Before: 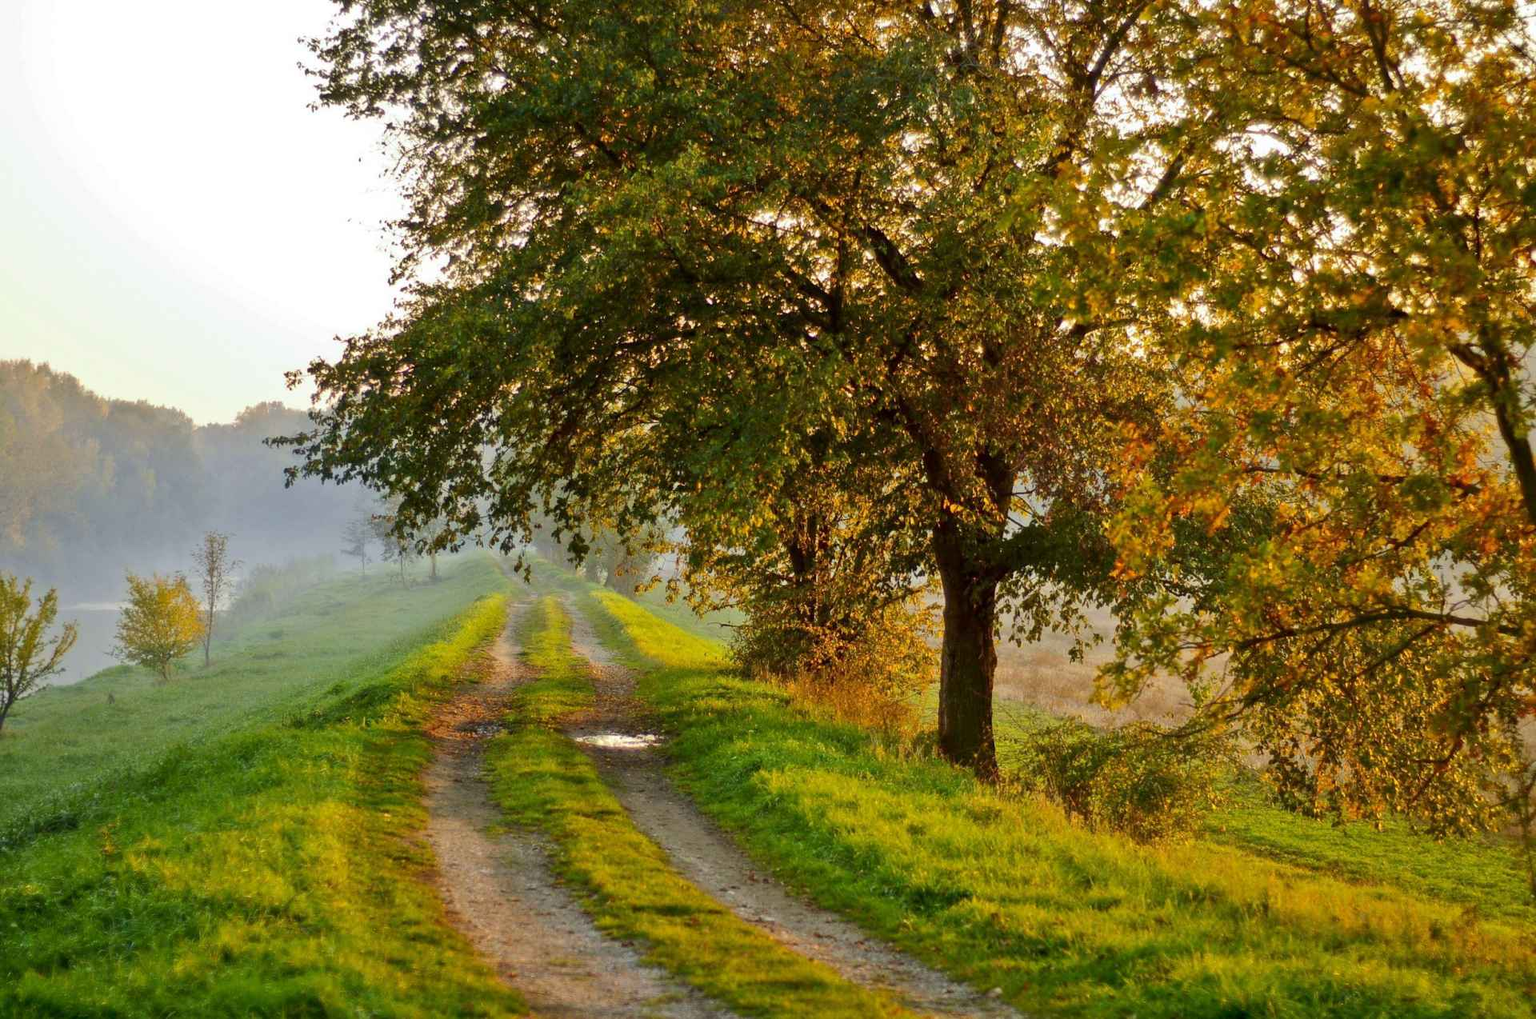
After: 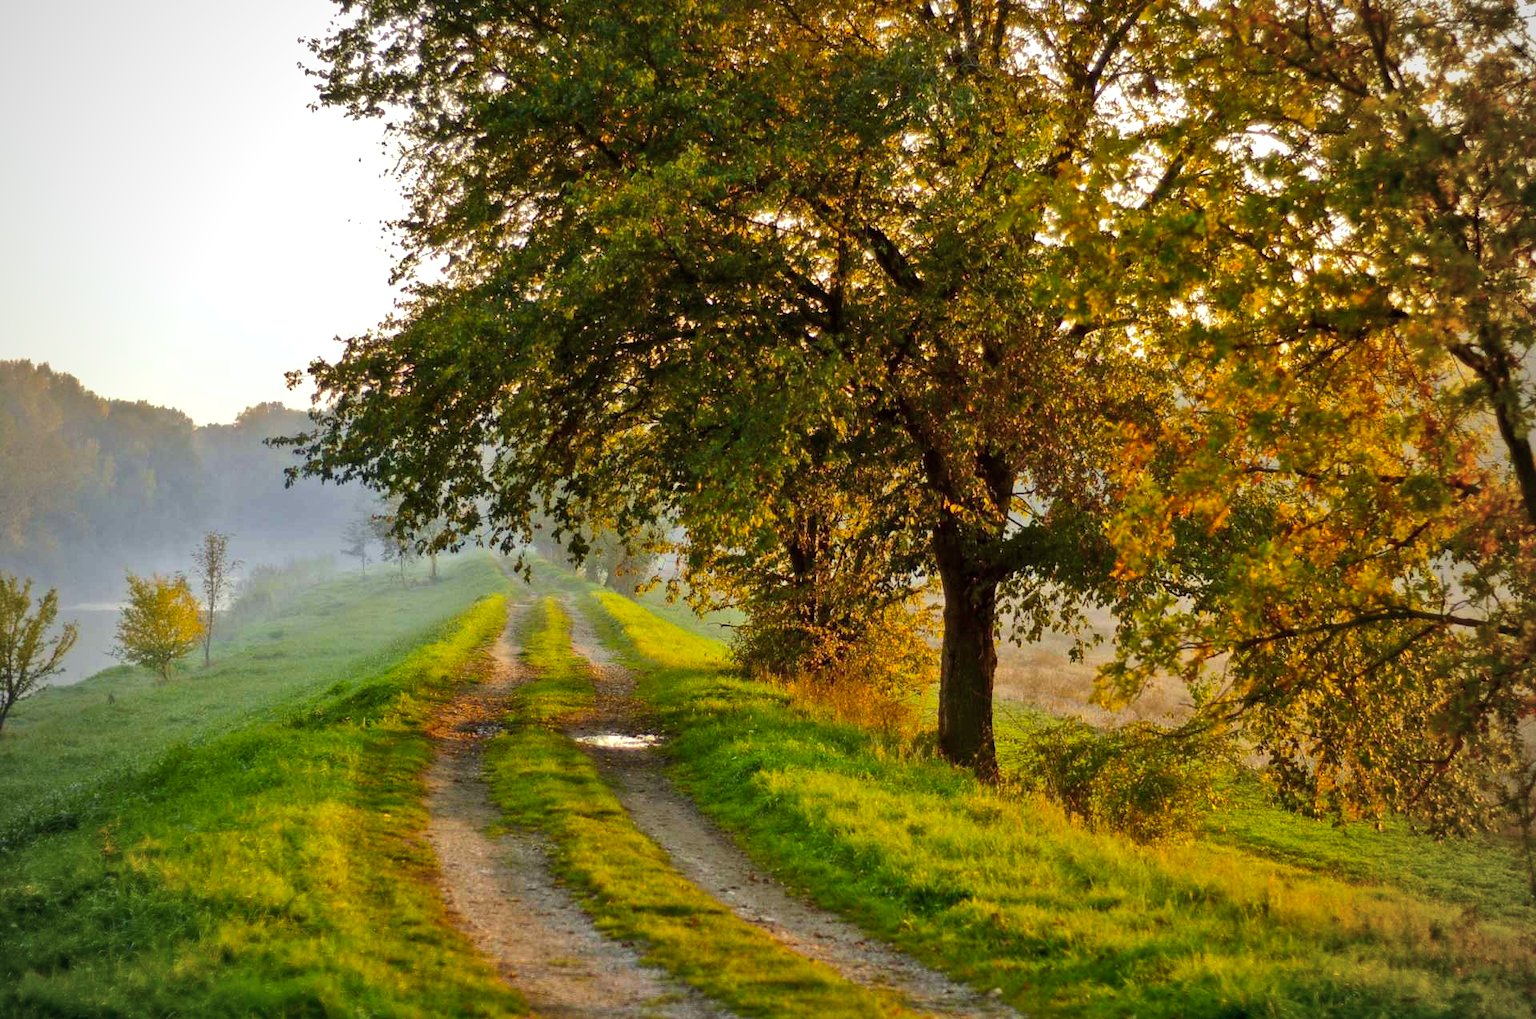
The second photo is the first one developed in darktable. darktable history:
color balance rgb: linear chroma grading › global chroma 10%, global vibrance 10%, contrast 15%, saturation formula JzAzBz (2021)
shadows and highlights: shadows 30
vignetting: fall-off radius 60.92%
